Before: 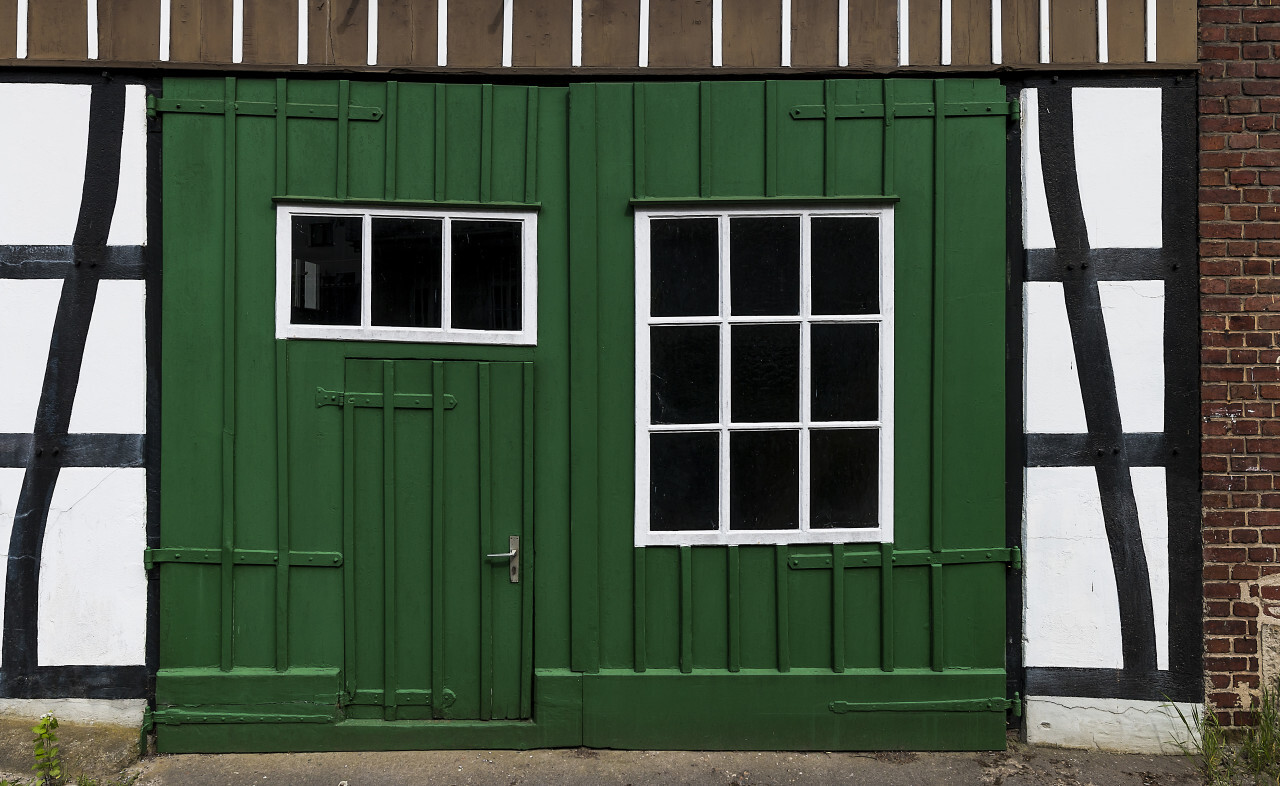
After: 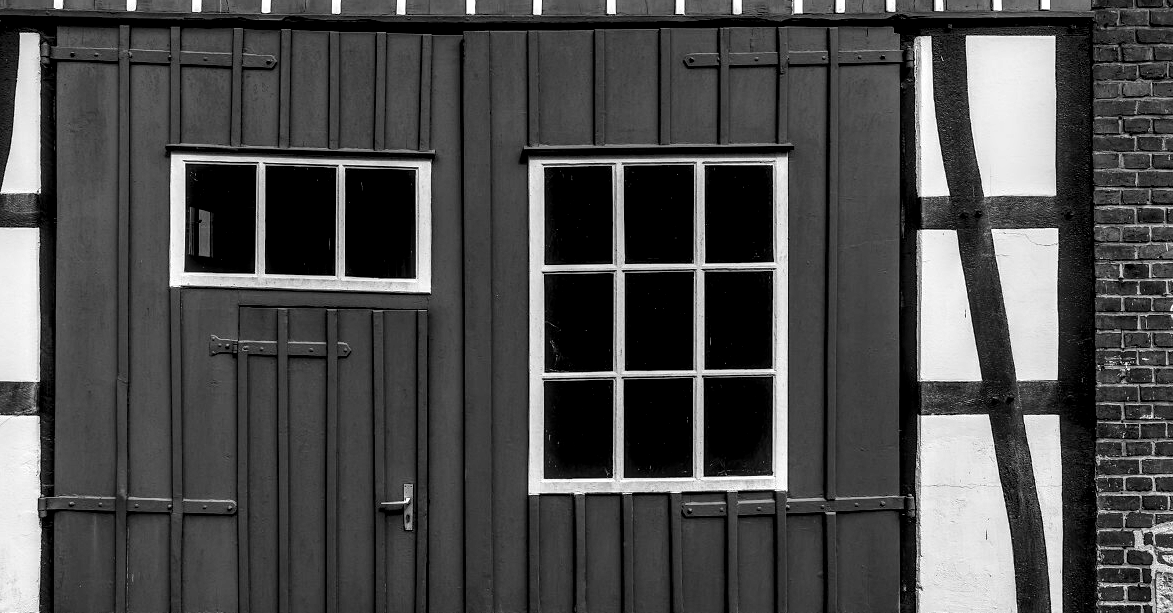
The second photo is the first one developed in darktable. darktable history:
crop: left 8.352%, top 6.625%, bottom 15.322%
local contrast: highlights 17%, detail 186%
color calibration: output gray [0.22, 0.42, 0.37, 0], x 0.382, y 0.391, temperature 4087.24 K
